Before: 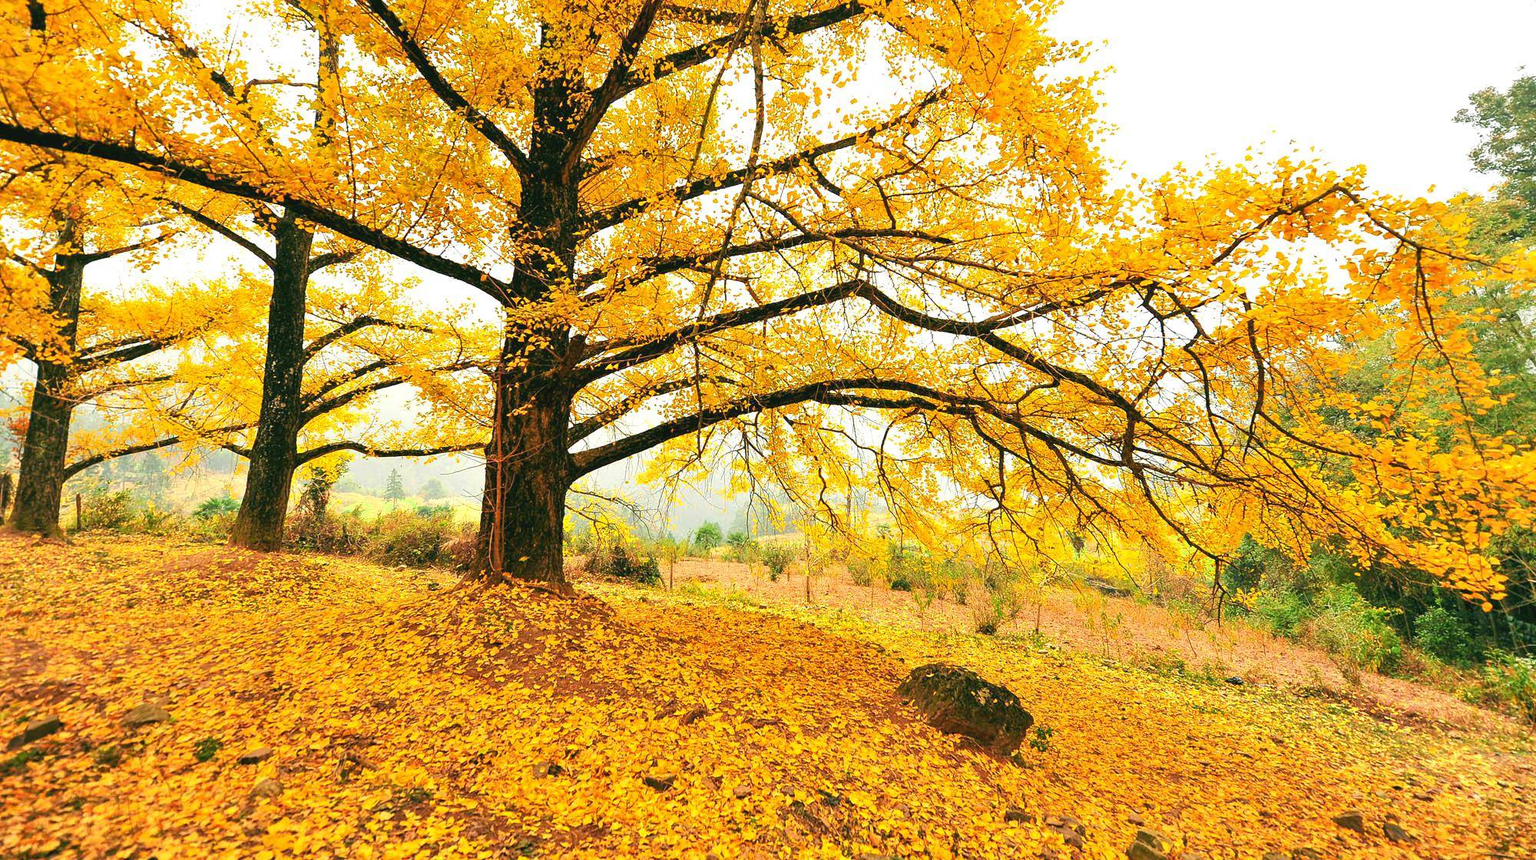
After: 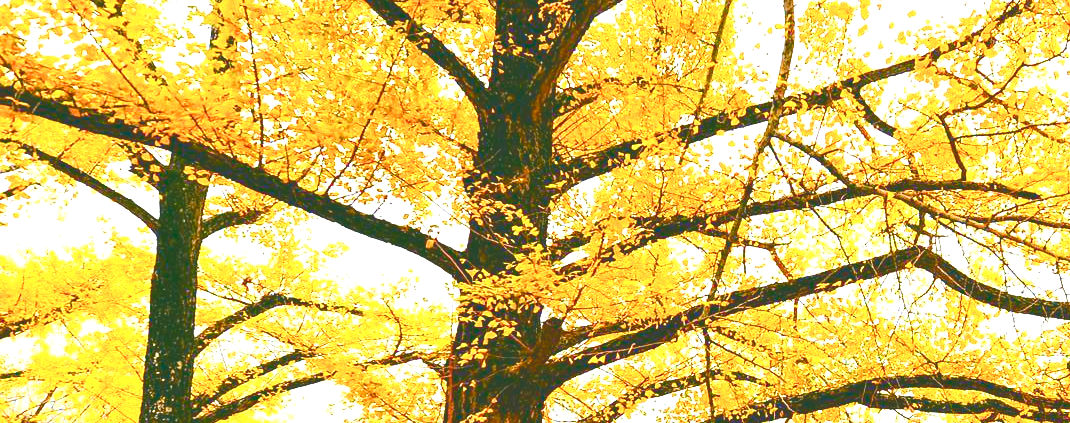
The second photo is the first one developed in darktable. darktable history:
exposure: black level correction 0, exposure 0.694 EV, compensate highlight preservation false
color balance rgb: perceptual saturation grading › global saturation 20%, perceptual saturation grading › highlights -25.897%, perceptual saturation grading › shadows 49.661%, global vibrance 9.807%
tone curve: curves: ch0 [(0, 0) (0.003, 0.224) (0.011, 0.229) (0.025, 0.234) (0.044, 0.242) (0.069, 0.249) (0.1, 0.256) (0.136, 0.265) (0.177, 0.285) (0.224, 0.304) (0.277, 0.337) (0.335, 0.385) (0.399, 0.435) (0.468, 0.507) (0.543, 0.59) (0.623, 0.674) (0.709, 0.763) (0.801, 0.852) (0.898, 0.931) (1, 1)], color space Lab, independent channels, preserve colors none
crop: left 10.031%, top 10.584%, right 36.421%, bottom 51.592%
